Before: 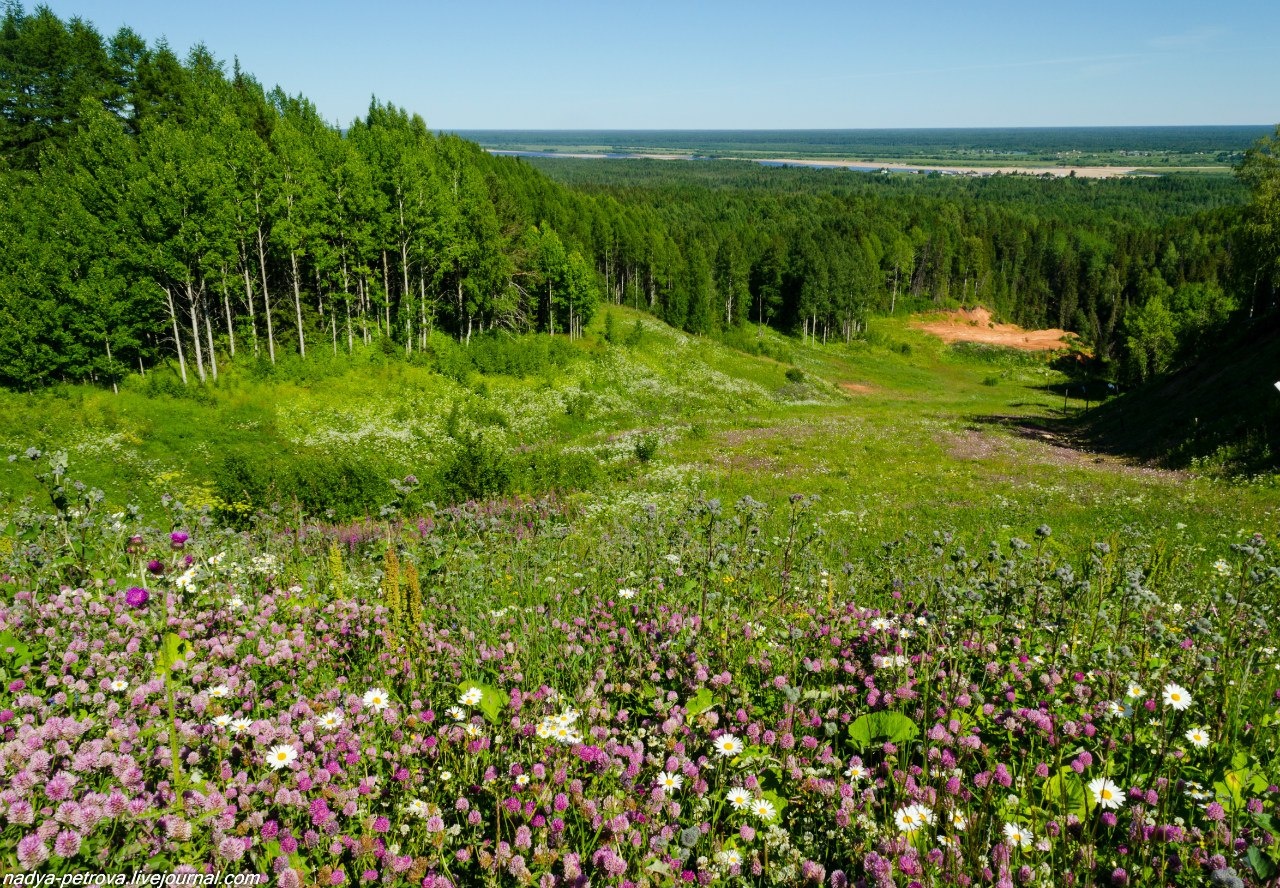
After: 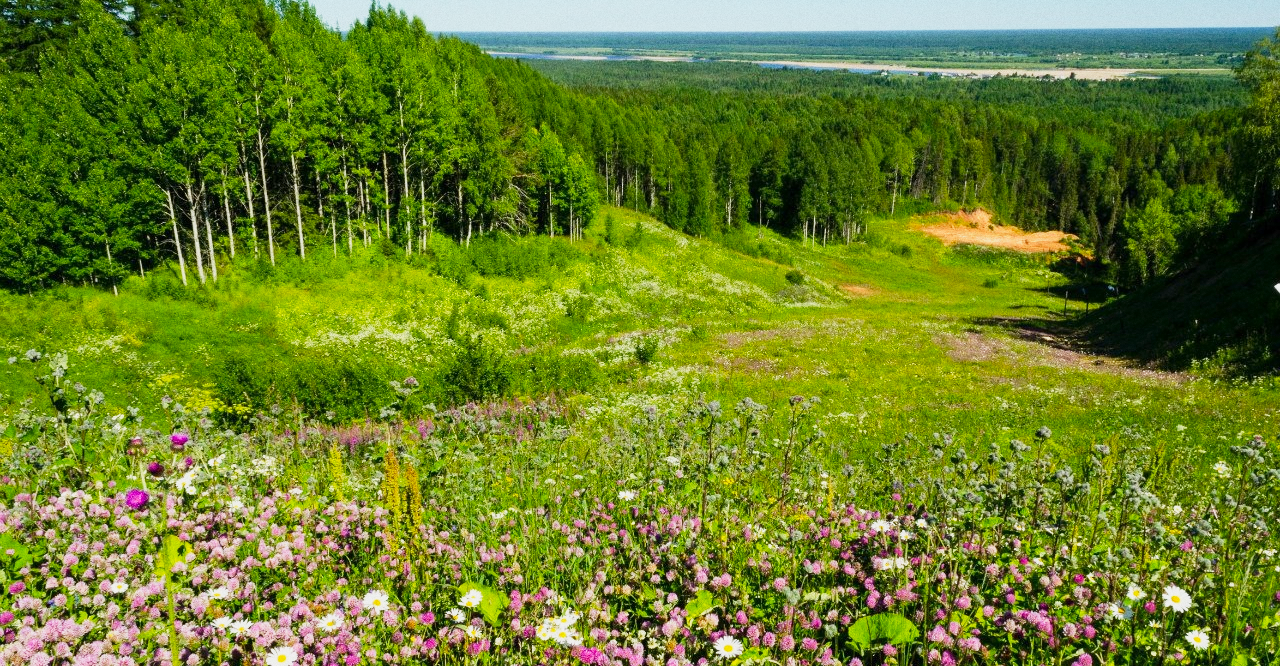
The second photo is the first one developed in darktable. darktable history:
color balance: output saturation 110%
crop: top 11.038%, bottom 13.962%
base curve: curves: ch0 [(0, 0) (0.088, 0.125) (0.176, 0.251) (0.354, 0.501) (0.613, 0.749) (1, 0.877)], preserve colors none
grain: coarseness 0.09 ISO
